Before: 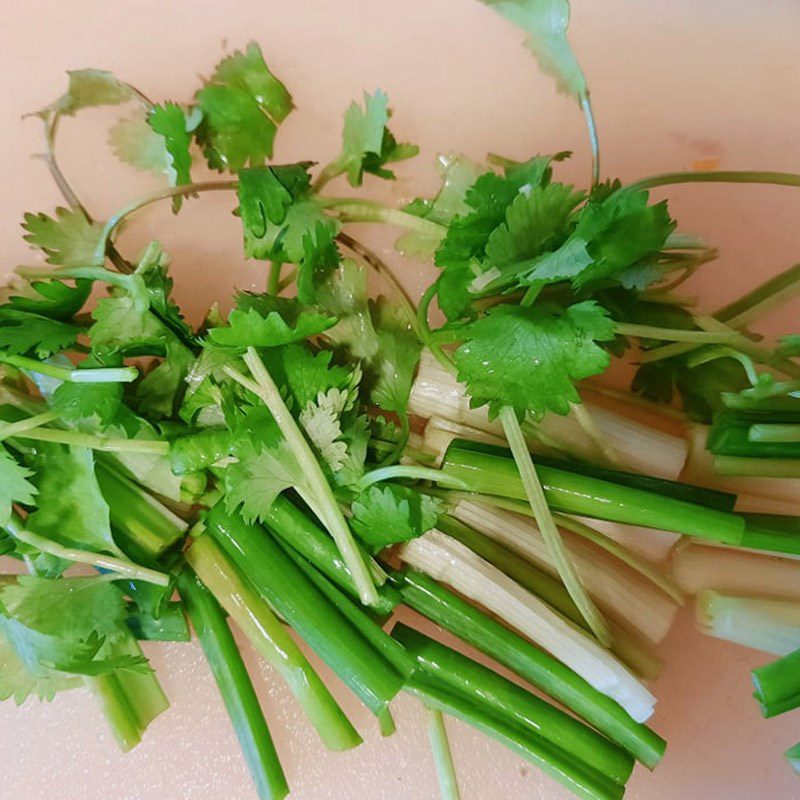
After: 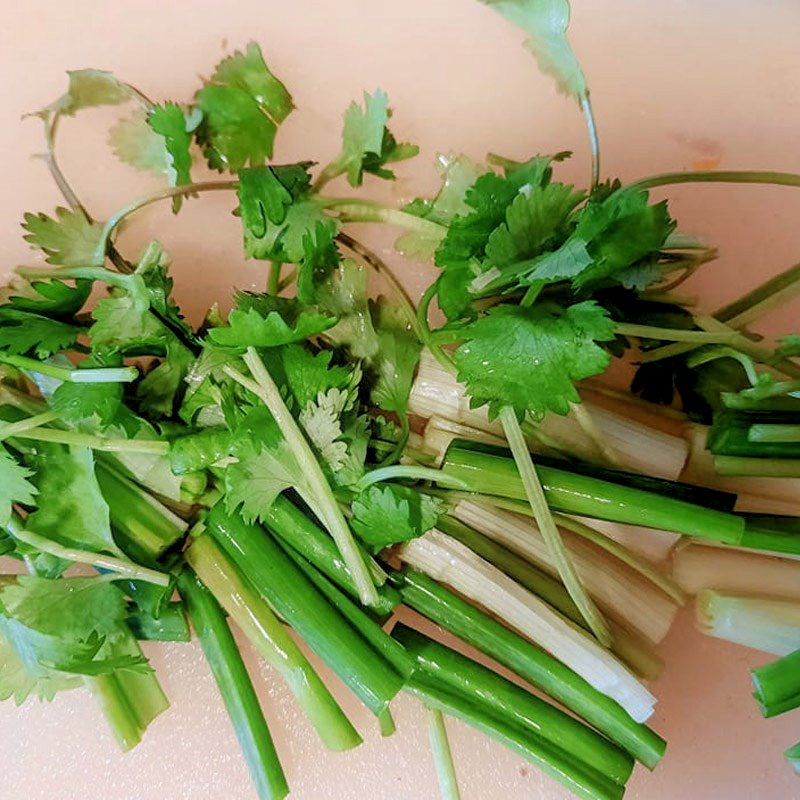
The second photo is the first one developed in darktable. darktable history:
filmic rgb: black relative exposure -3.69 EV, white relative exposure 2.76 EV, dynamic range scaling -5.82%, hardness 3.04
contrast equalizer: y [[0.439, 0.44, 0.442, 0.457, 0.493, 0.498], [0.5 ×6], [0.5 ×6], [0 ×6], [0 ×6]]
local contrast: on, module defaults
